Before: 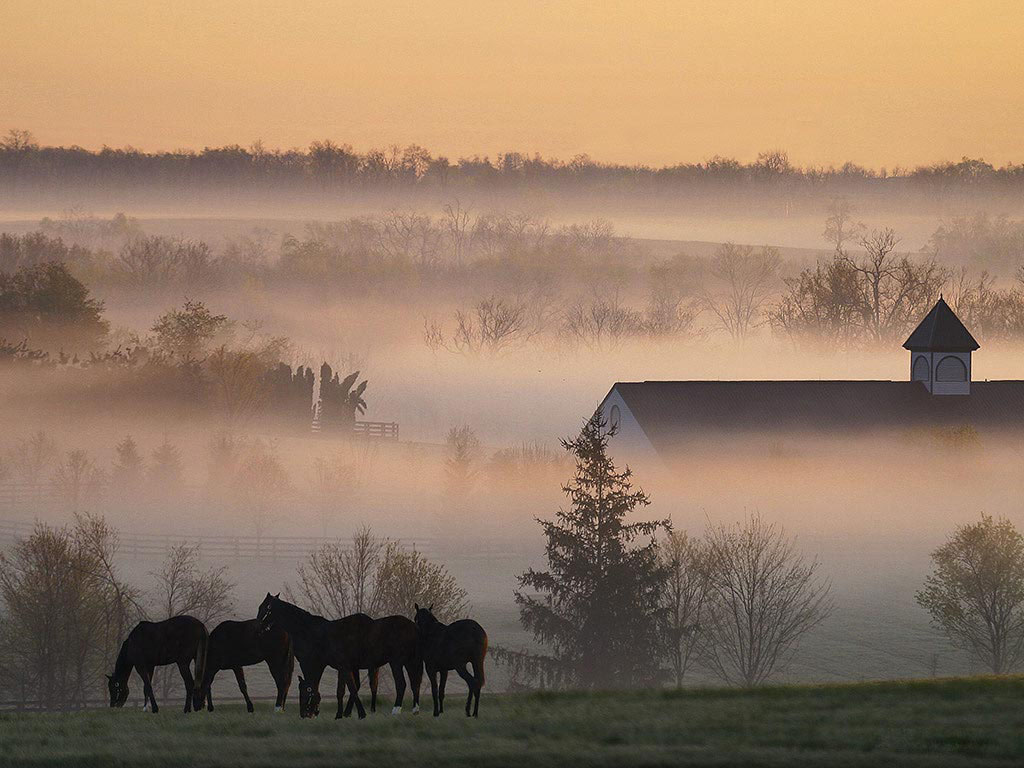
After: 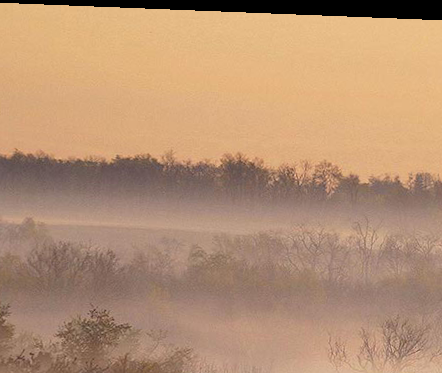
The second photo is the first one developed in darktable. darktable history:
rotate and perspective: rotation 2.27°, automatic cropping off
crop and rotate: left 10.817%, top 0.062%, right 47.194%, bottom 53.626%
